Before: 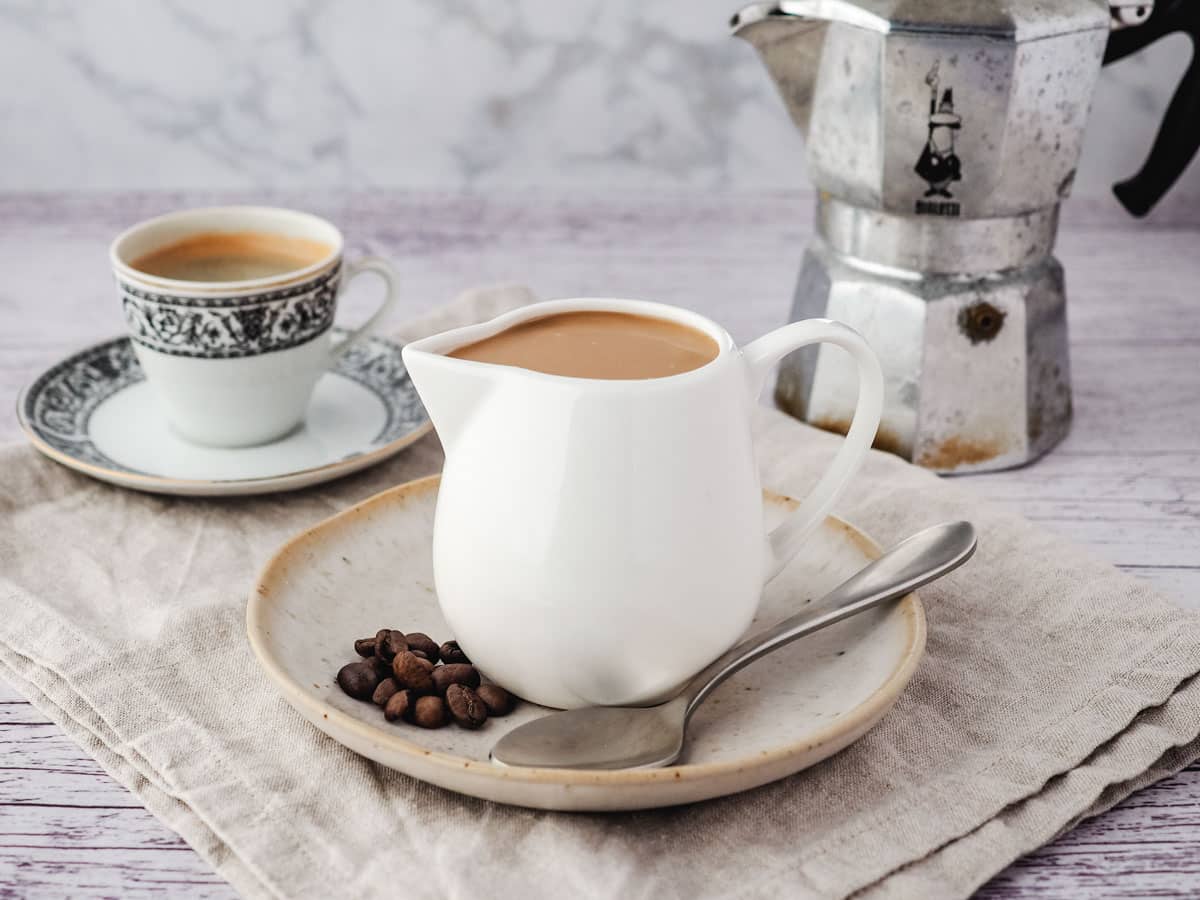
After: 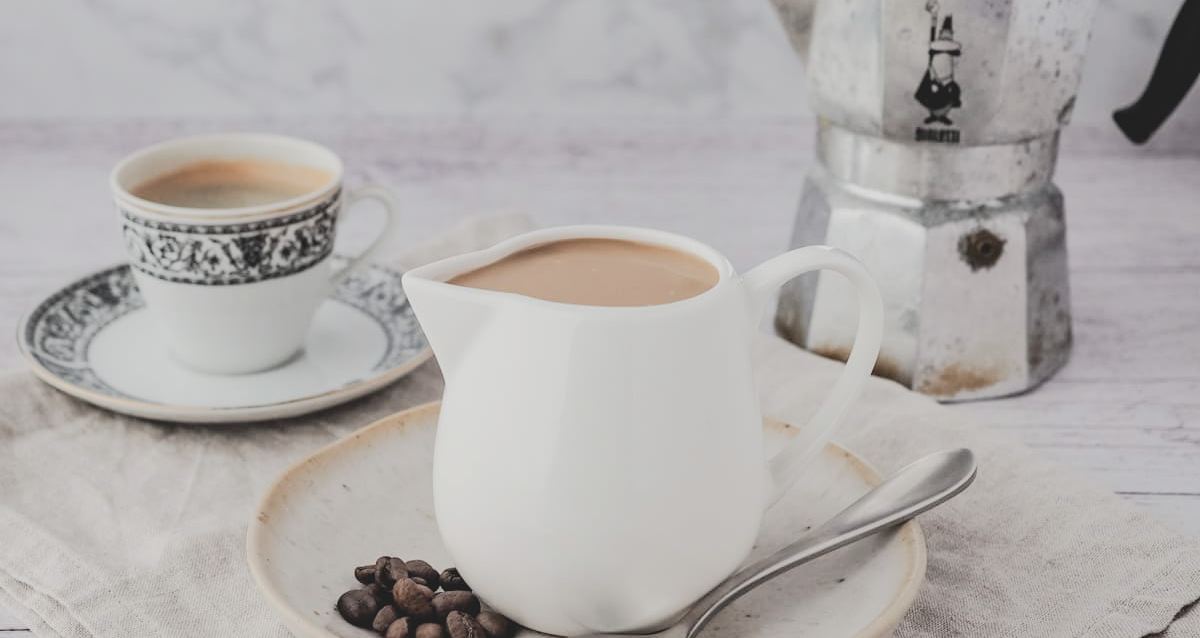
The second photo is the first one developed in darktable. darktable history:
crop and rotate: top 8.176%, bottom 20.83%
tone curve: curves: ch0 [(0, 0) (0.003, 0.009) (0.011, 0.013) (0.025, 0.022) (0.044, 0.039) (0.069, 0.055) (0.1, 0.077) (0.136, 0.113) (0.177, 0.158) (0.224, 0.213) (0.277, 0.289) (0.335, 0.367) (0.399, 0.451) (0.468, 0.532) (0.543, 0.615) (0.623, 0.696) (0.709, 0.755) (0.801, 0.818) (0.898, 0.893) (1, 1)], color space Lab, independent channels, preserve colors none
contrast brightness saturation: contrast -0.252, saturation -0.443
